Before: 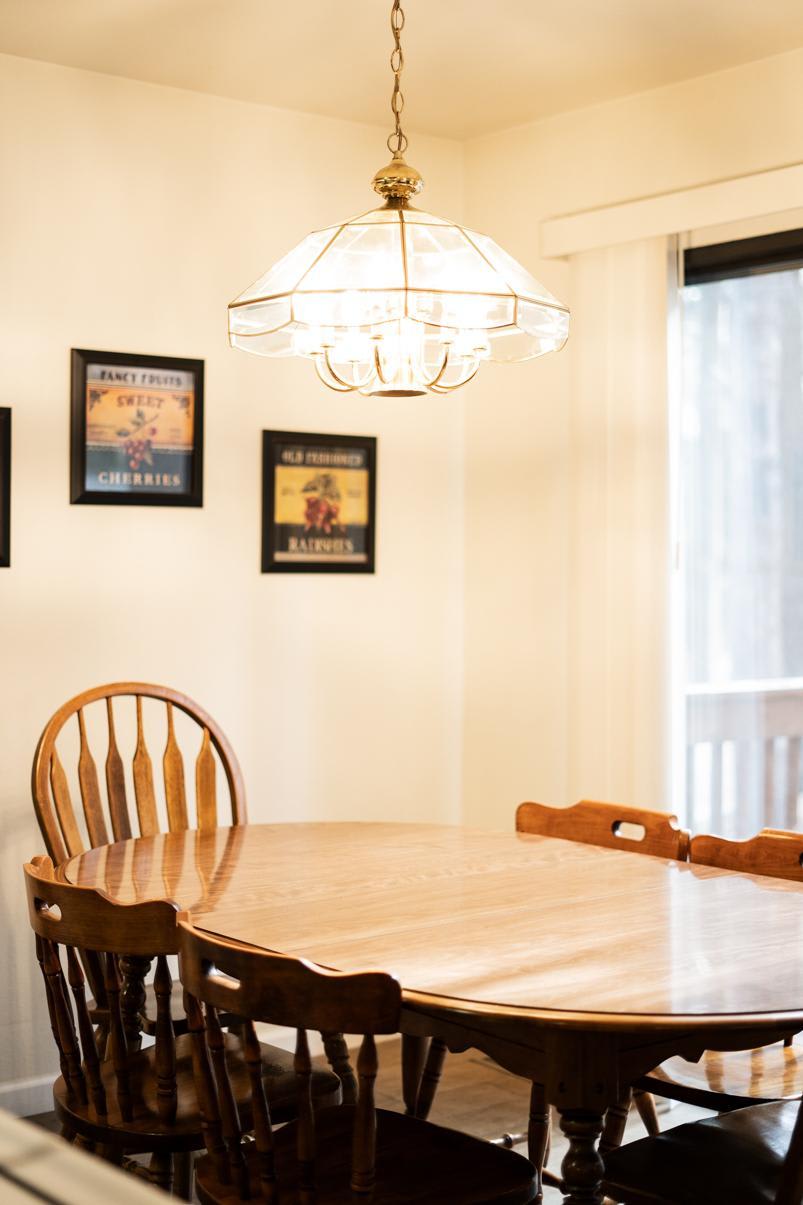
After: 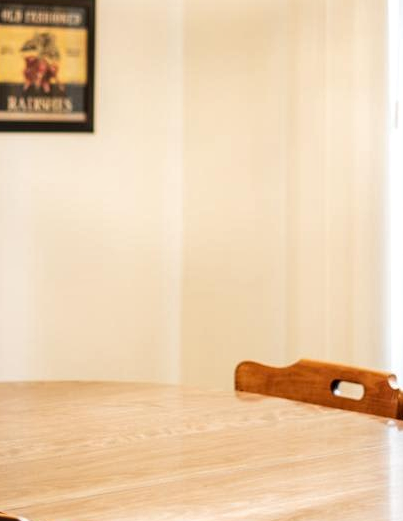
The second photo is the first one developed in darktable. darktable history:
crop: left 35.03%, top 36.625%, right 14.663%, bottom 20.057%
local contrast: detail 130%
